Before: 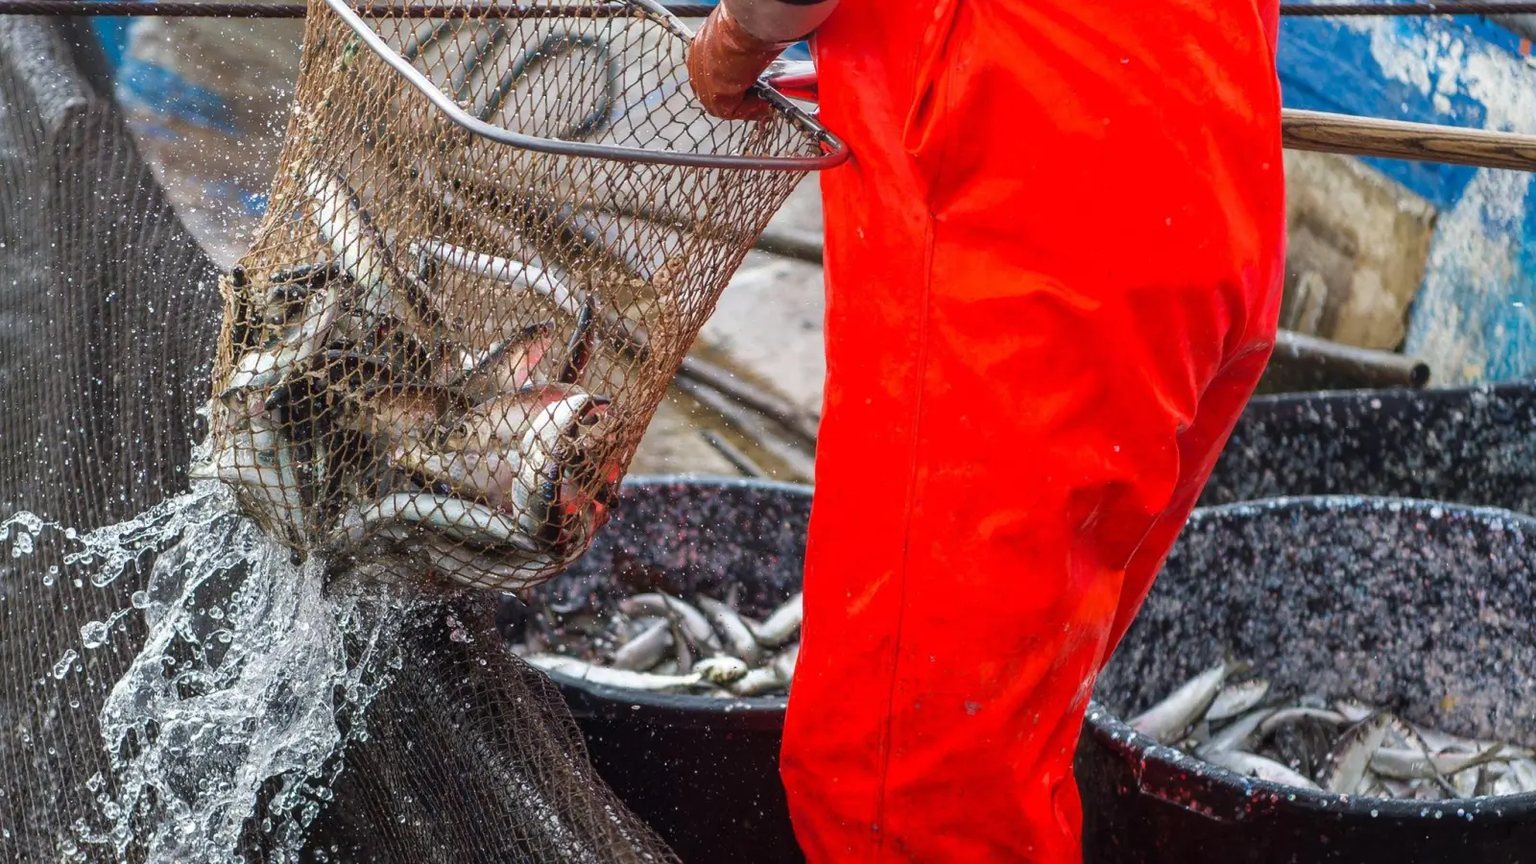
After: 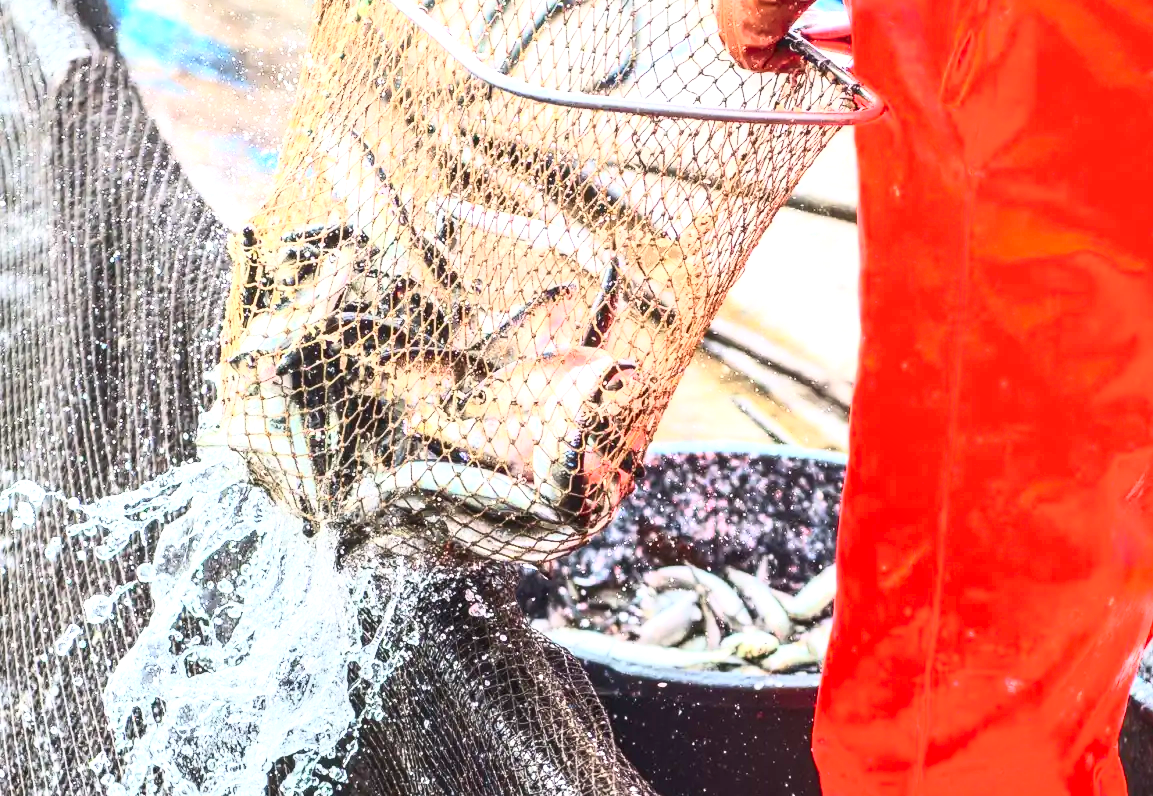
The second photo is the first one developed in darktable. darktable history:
crop: top 5.815%, right 27.878%, bottom 5.637%
local contrast: on, module defaults
exposure: black level correction 0, exposure 1.446 EV, compensate highlight preservation false
contrast brightness saturation: contrast 0.601, brightness 0.353, saturation 0.15
